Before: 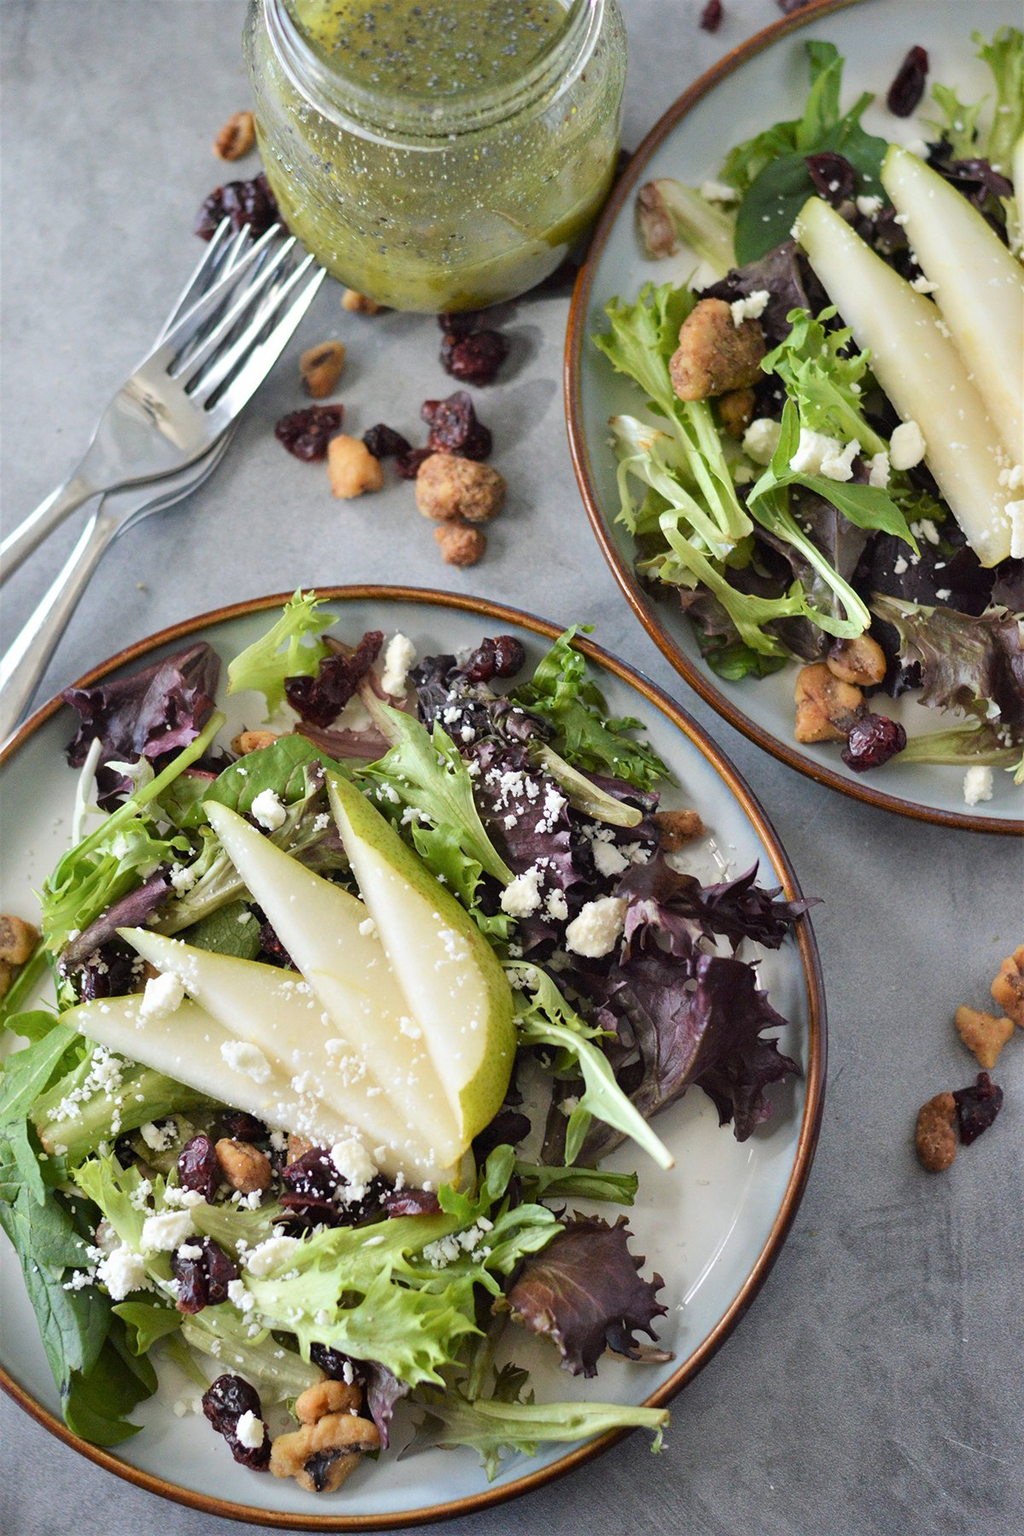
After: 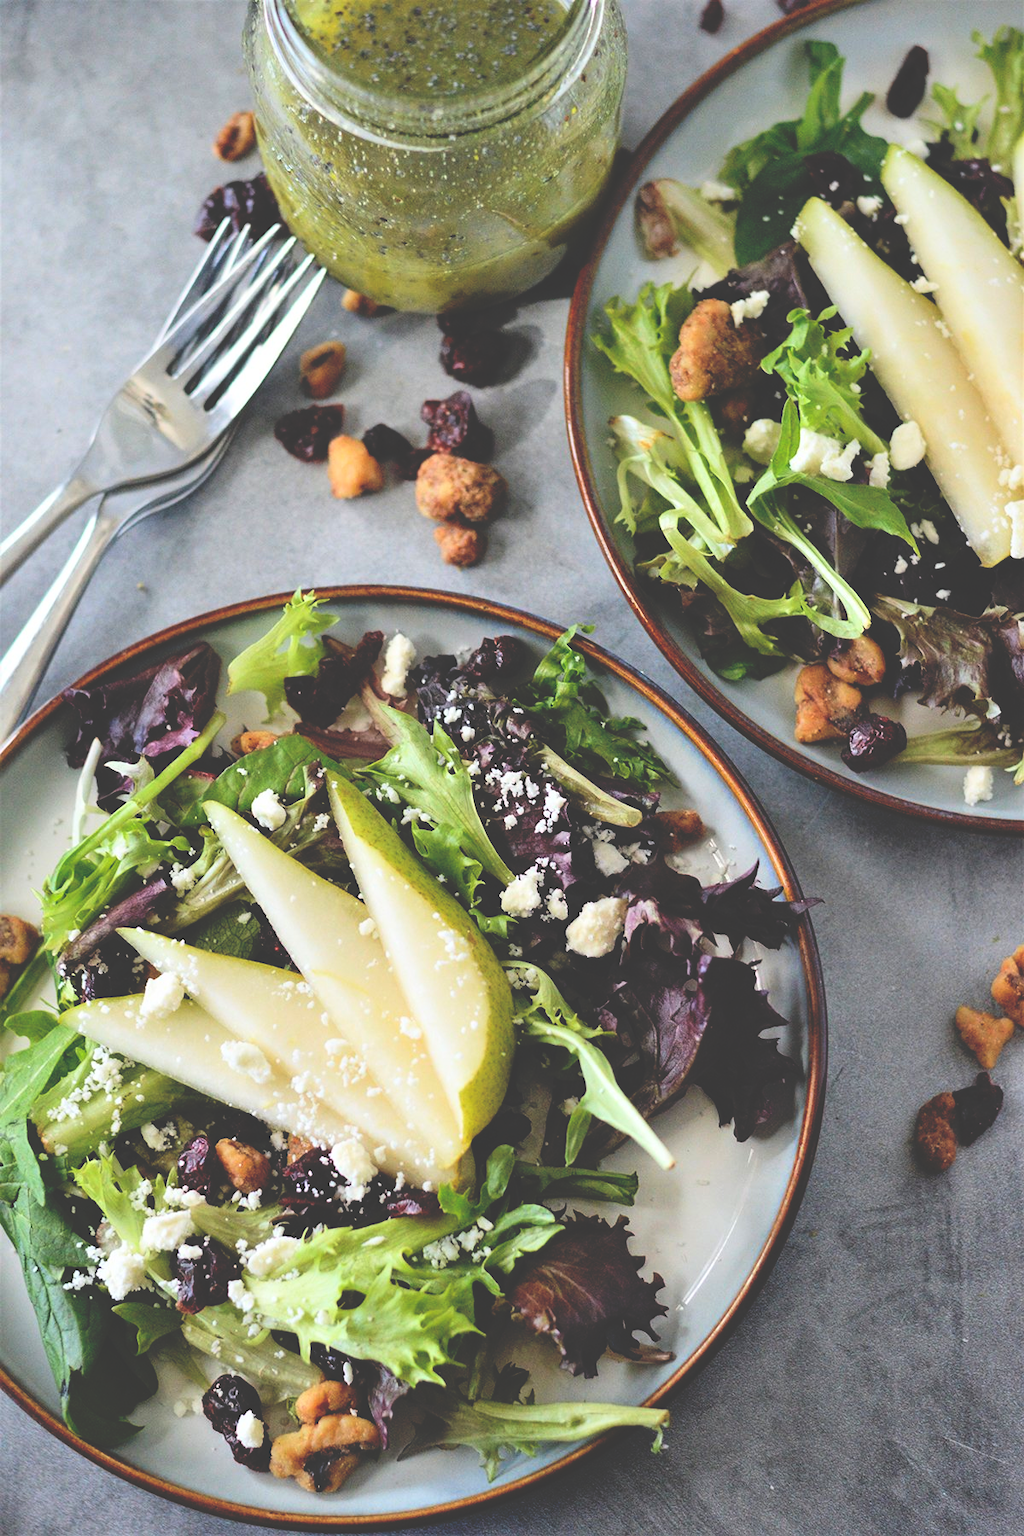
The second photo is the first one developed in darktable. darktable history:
base curve: curves: ch0 [(0, 0.02) (0.083, 0.036) (1, 1)], preserve colors none
contrast brightness saturation: contrast 0.14, brightness 0.21
